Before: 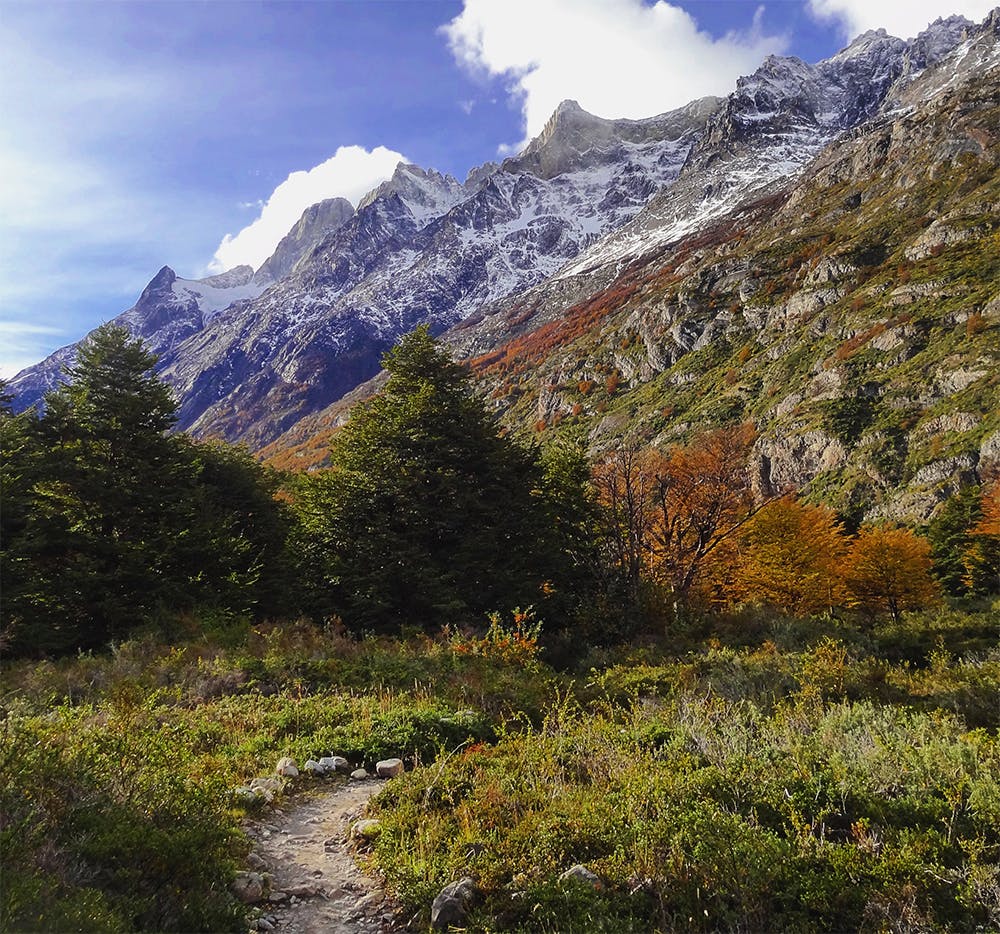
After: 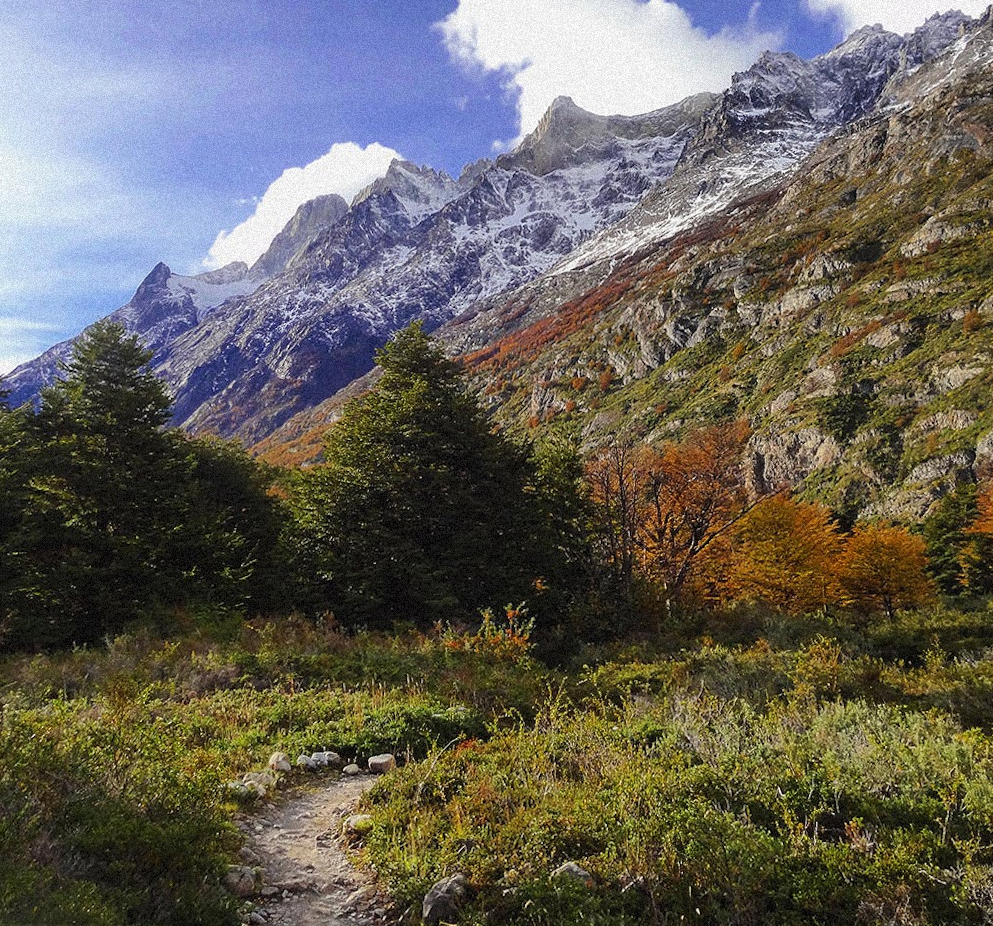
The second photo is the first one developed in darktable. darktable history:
rotate and perspective: rotation 0.192°, lens shift (horizontal) -0.015, crop left 0.005, crop right 0.996, crop top 0.006, crop bottom 0.99
grain: coarseness 9.38 ISO, strength 34.99%, mid-tones bias 0%
